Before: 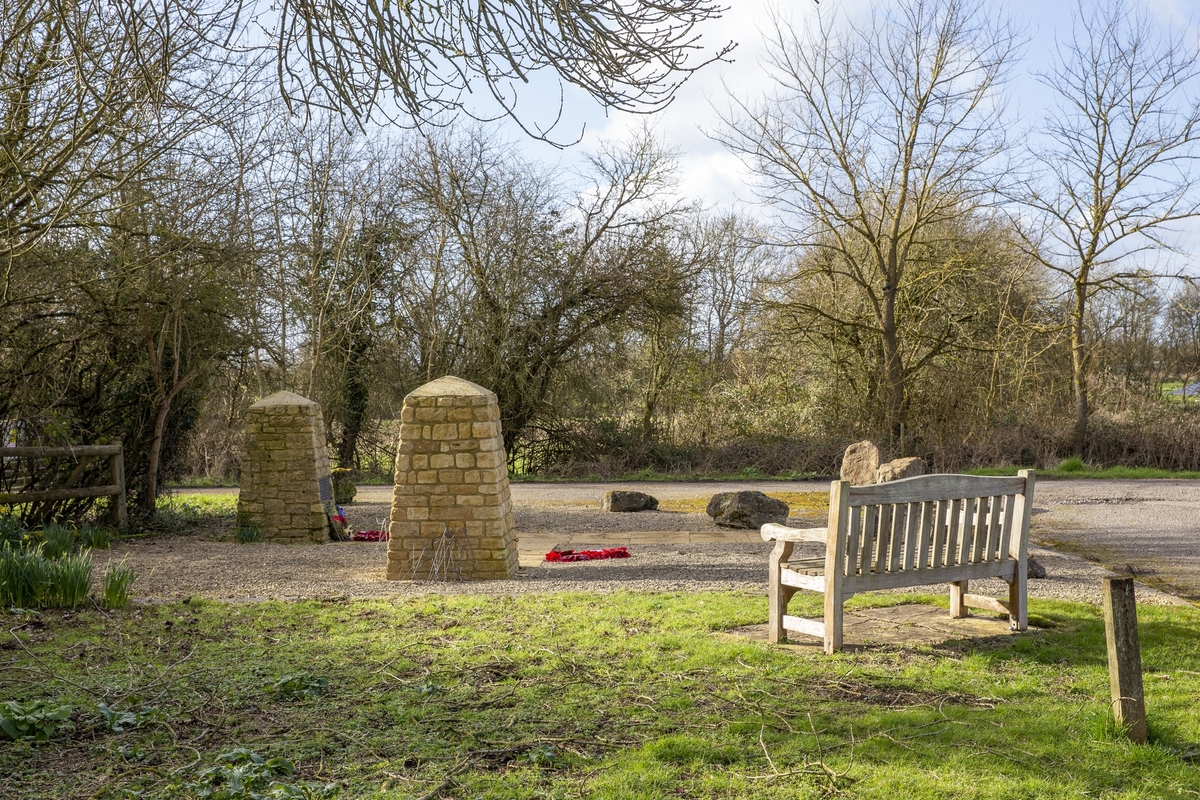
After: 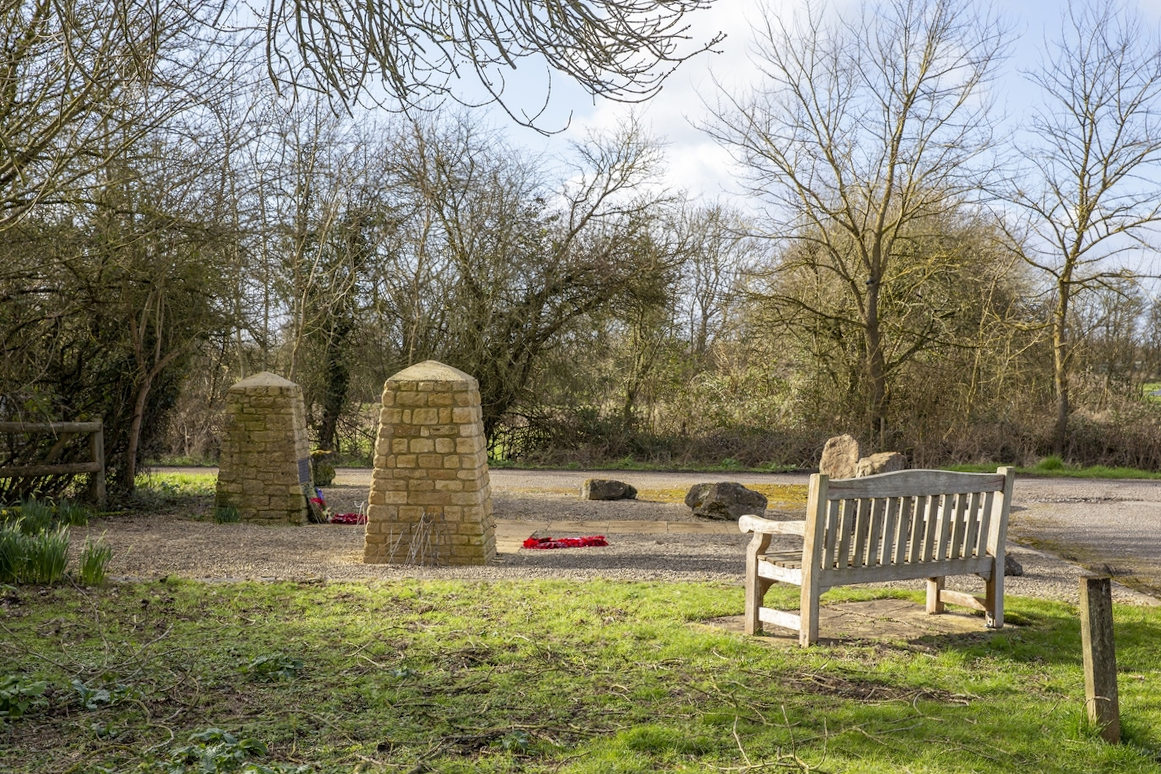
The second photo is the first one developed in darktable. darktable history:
crop and rotate: angle -1.27°
